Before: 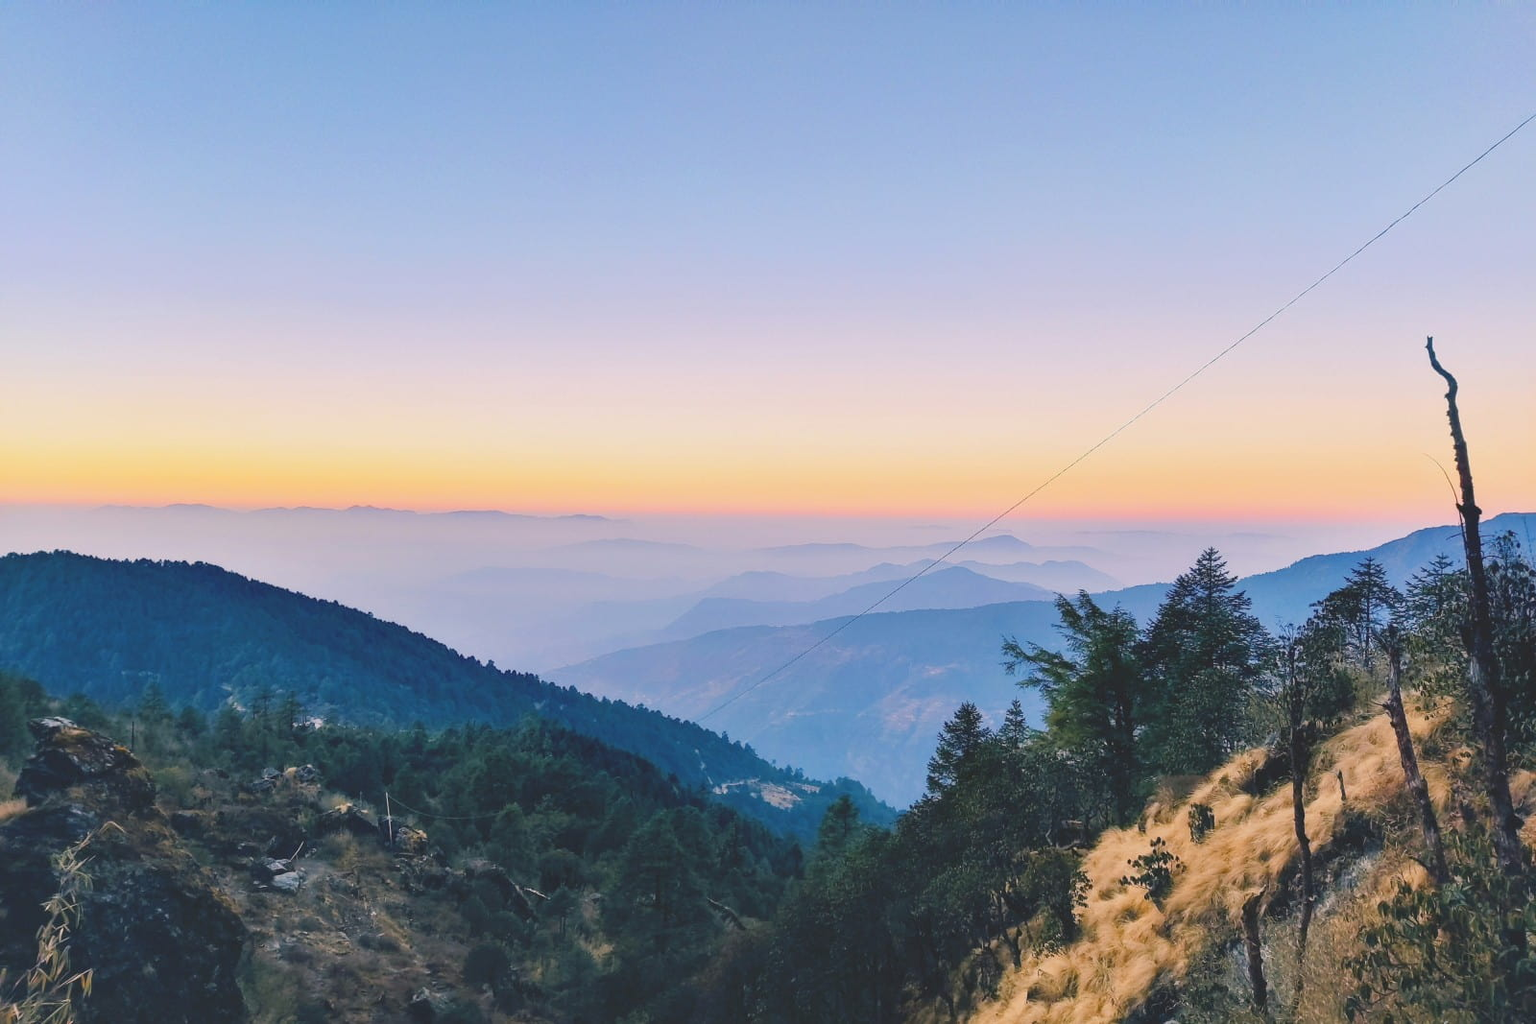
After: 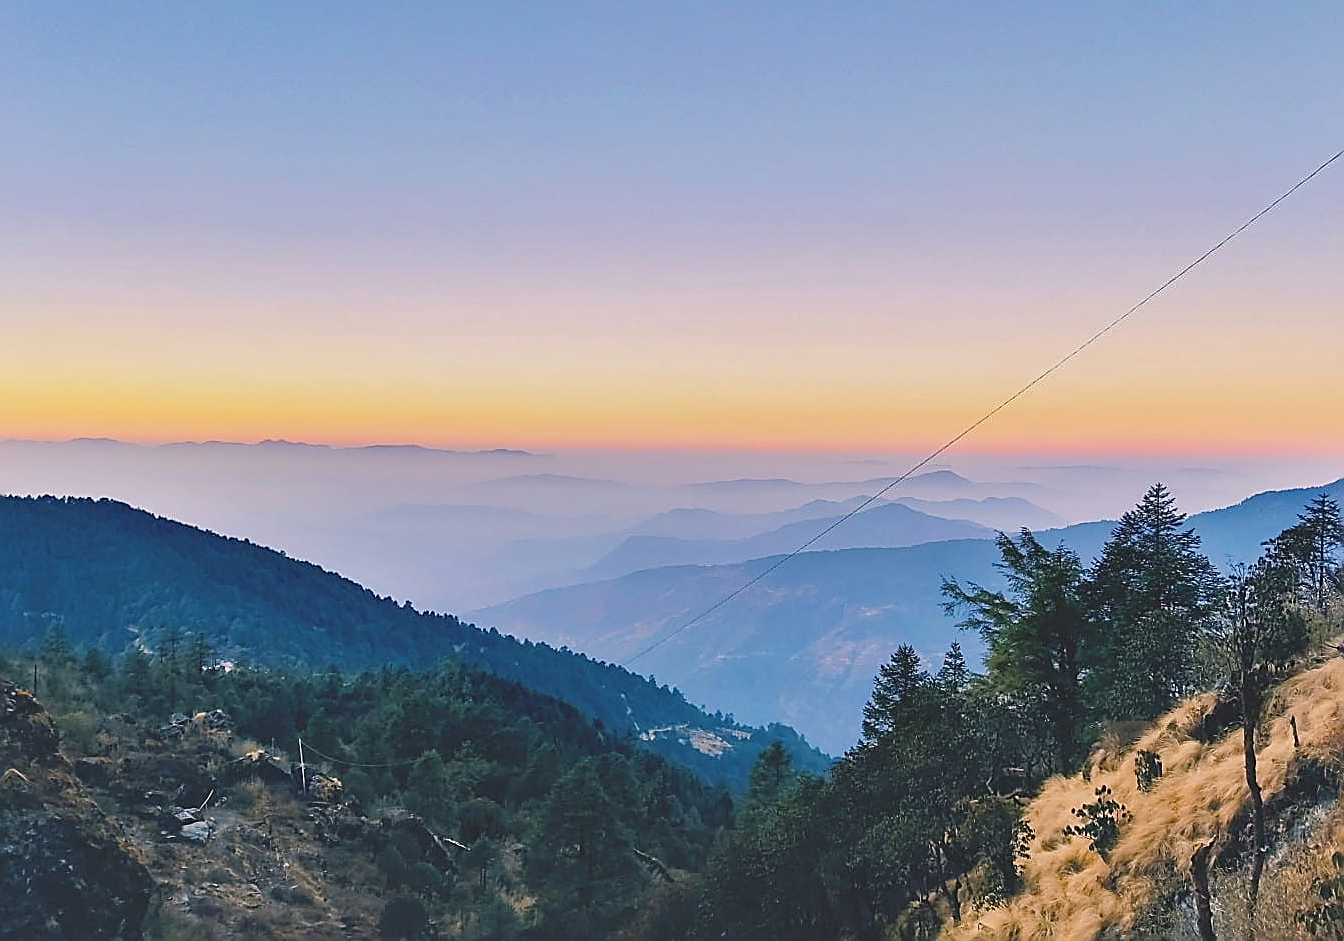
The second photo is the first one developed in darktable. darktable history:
sharpen: radius 1.685, amount 1.294
shadows and highlights: shadows 22.7, highlights -48.71, soften with gaussian
crop: left 6.446%, top 8.188%, right 9.538%, bottom 3.548%
